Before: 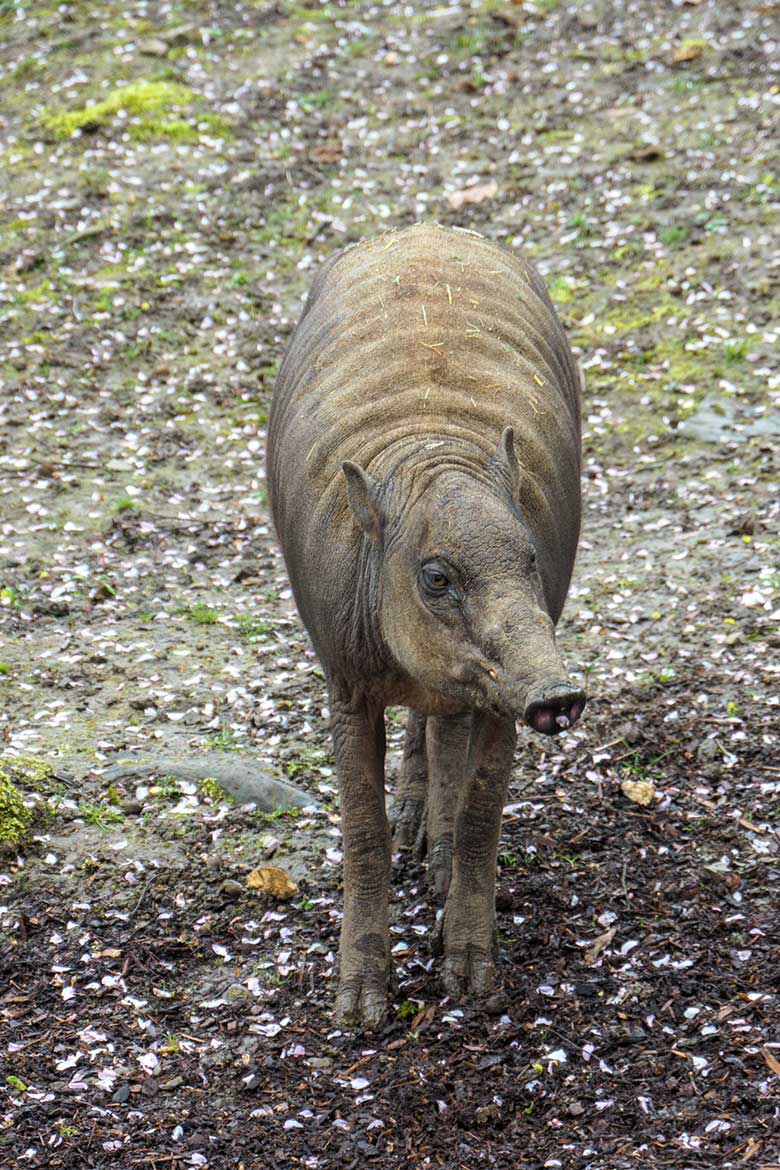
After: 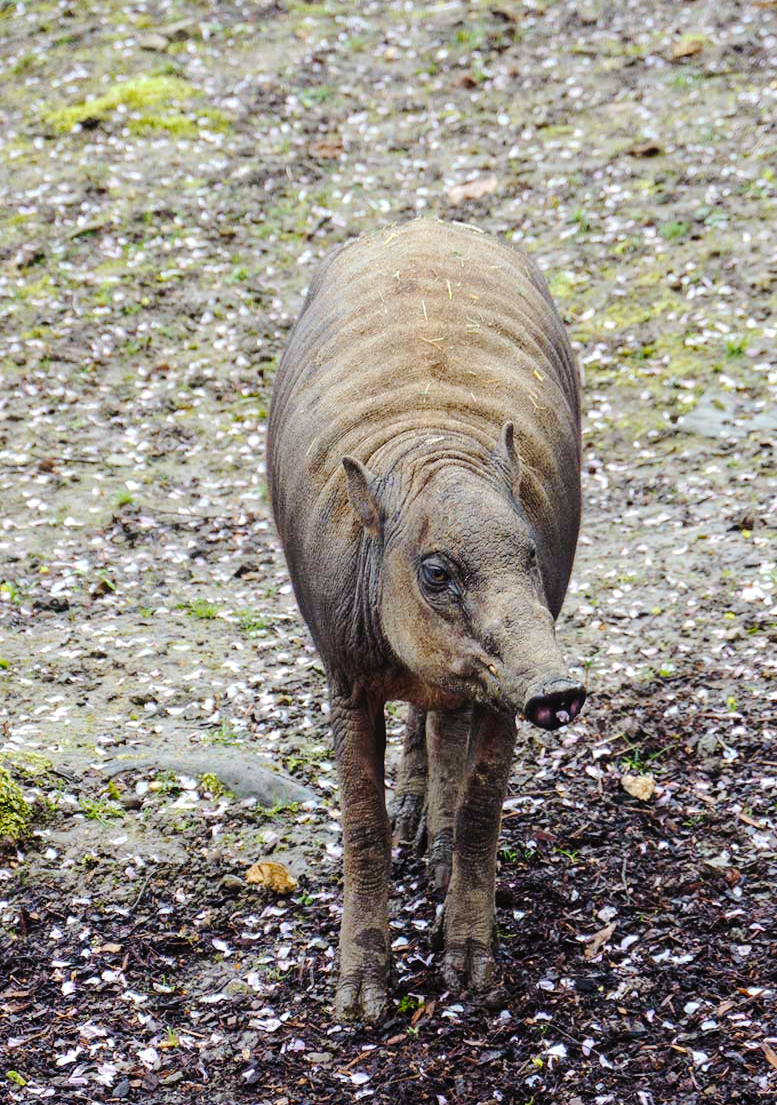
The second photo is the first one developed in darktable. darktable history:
crop: top 0.448%, right 0.264%, bottom 5.045%
tone curve: curves: ch0 [(0, 0) (0.003, 0.026) (0.011, 0.03) (0.025, 0.038) (0.044, 0.046) (0.069, 0.055) (0.1, 0.075) (0.136, 0.114) (0.177, 0.158) (0.224, 0.215) (0.277, 0.296) (0.335, 0.386) (0.399, 0.479) (0.468, 0.568) (0.543, 0.637) (0.623, 0.707) (0.709, 0.773) (0.801, 0.834) (0.898, 0.896) (1, 1)], preserve colors none
color balance: gamma [0.9, 0.988, 0.975, 1.025], gain [1.05, 1, 1, 1]
